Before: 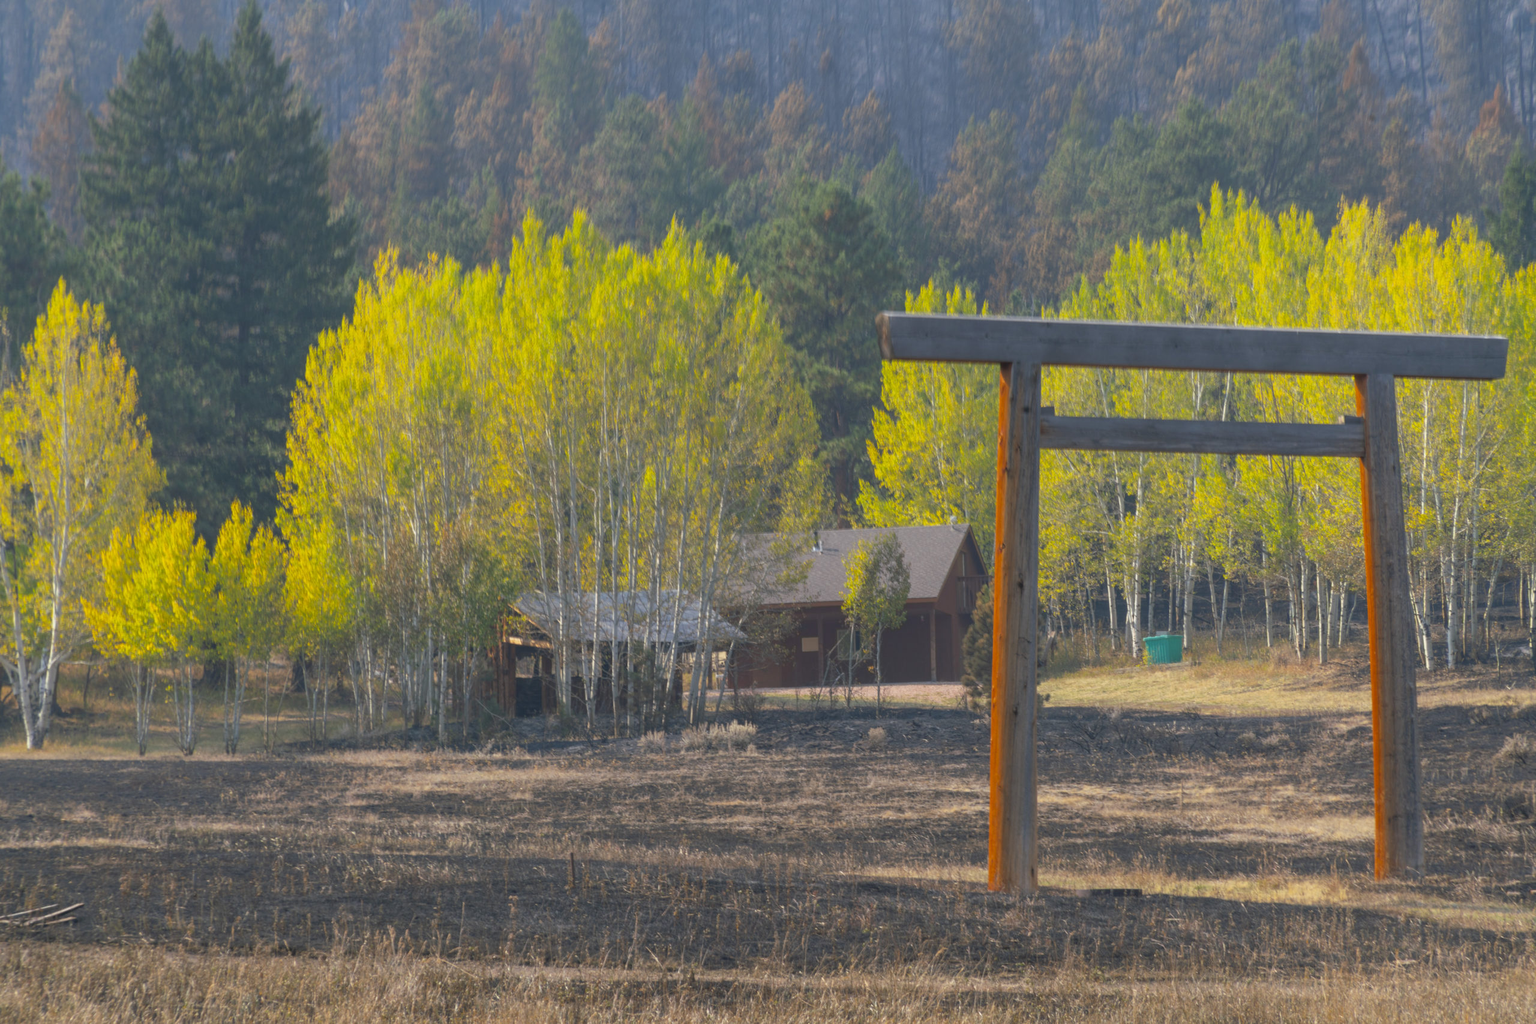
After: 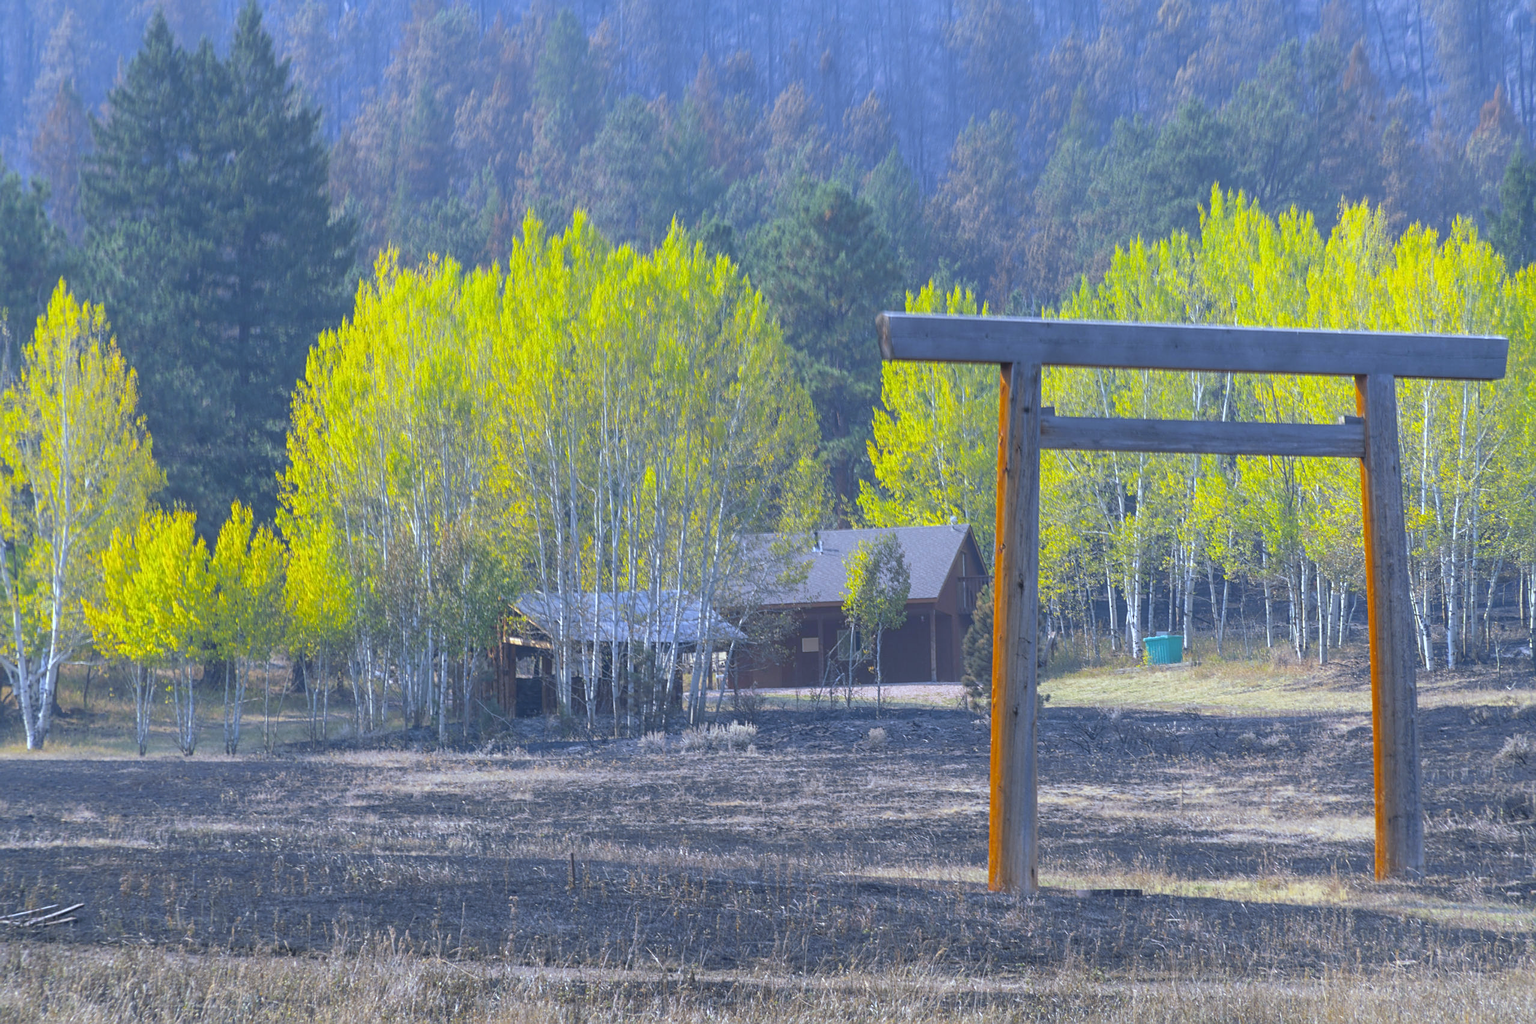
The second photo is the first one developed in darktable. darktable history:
sharpen: on, module defaults
tone curve: curves: ch0 [(0, 0) (0.541, 0.628) (0.906, 0.997)]
white balance: red 0.871, blue 1.249
